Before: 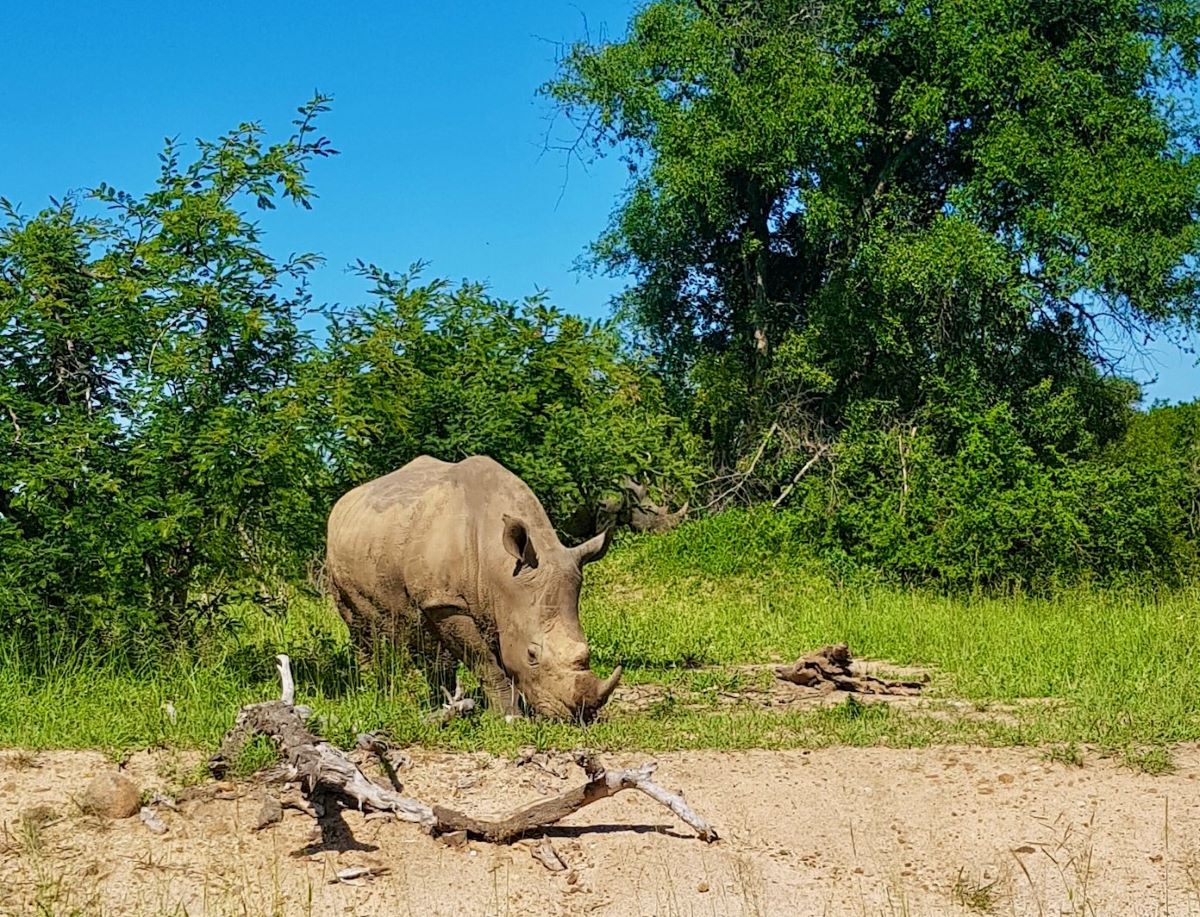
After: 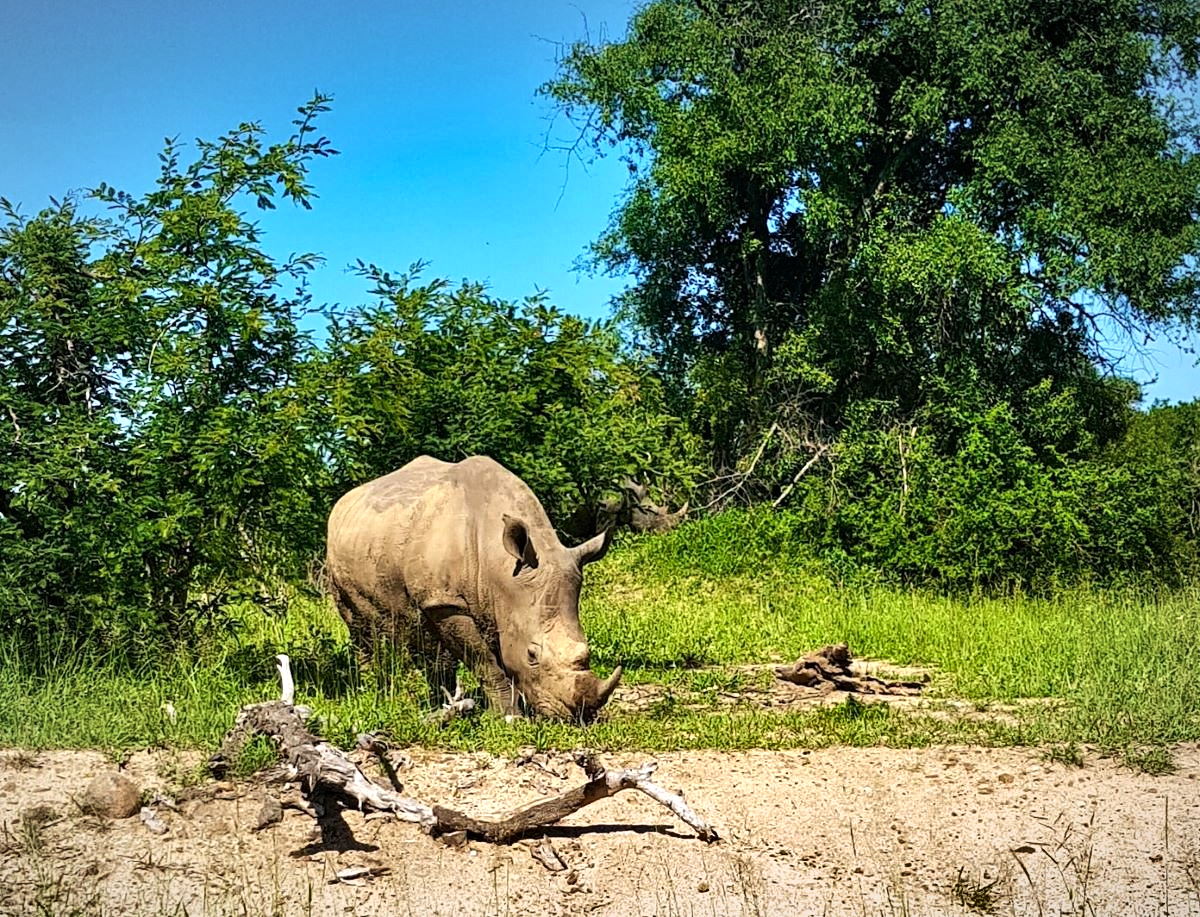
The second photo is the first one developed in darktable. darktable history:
shadows and highlights: shadows 43.71, white point adjustment -1.46, soften with gaussian
vignetting: fall-off radius 100%, width/height ratio 1.337
tone equalizer: -8 EV -0.75 EV, -7 EV -0.7 EV, -6 EV -0.6 EV, -5 EV -0.4 EV, -3 EV 0.4 EV, -2 EV 0.6 EV, -1 EV 0.7 EV, +0 EV 0.75 EV, edges refinement/feathering 500, mask exposure compensation -1.57 EV, preserve details no
